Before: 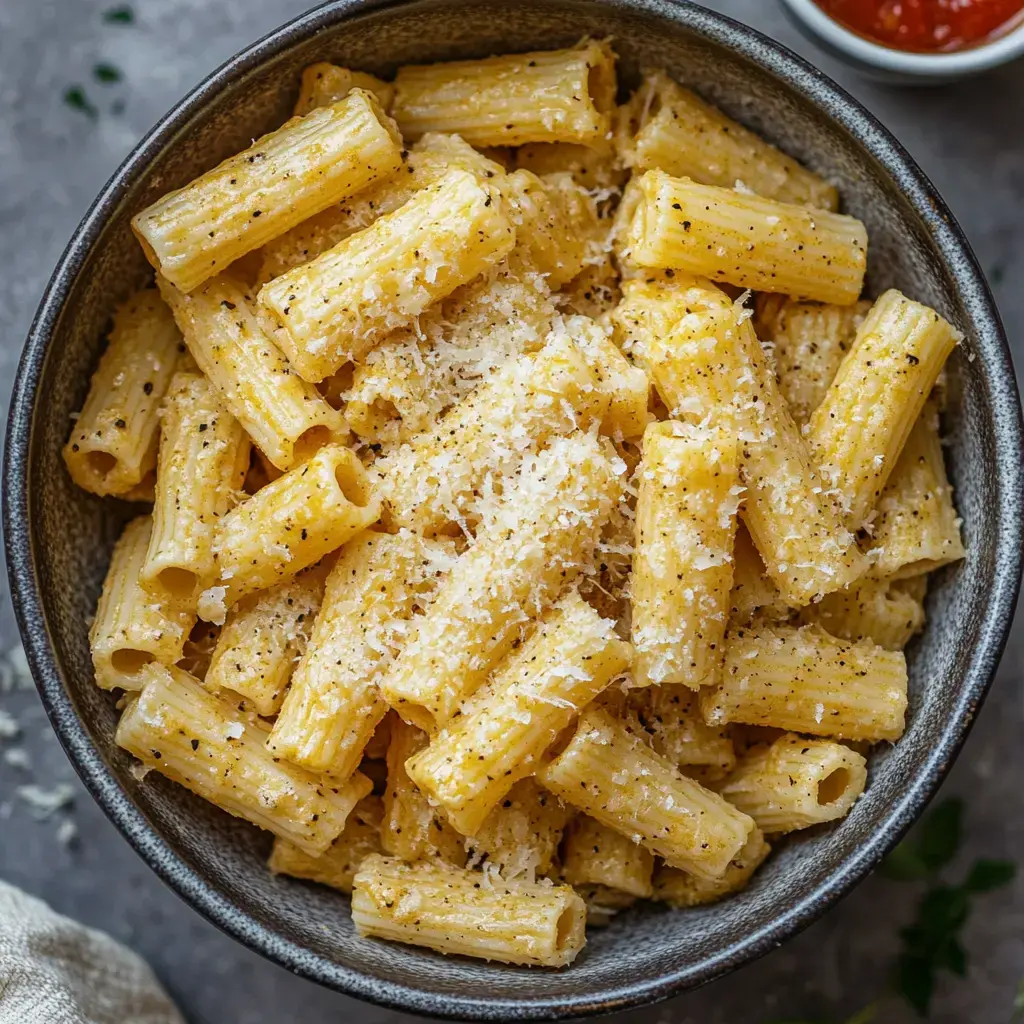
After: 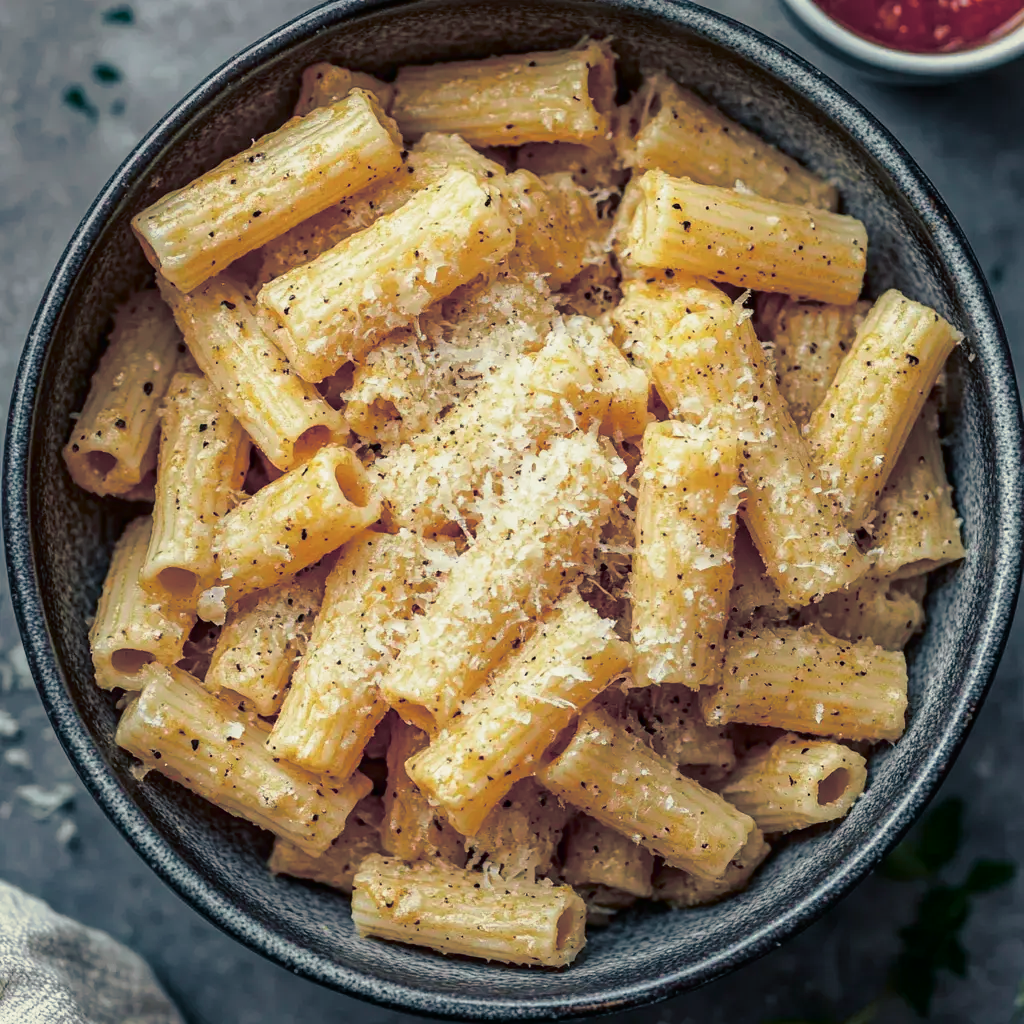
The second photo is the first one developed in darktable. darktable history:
tone curve: curves: ch0 [(0, 0) (0.058, 0.027) (0.214, 0.183) (0.304, 0.288) (0.561, 0.554) (0.687, 0.677) (0.768, 0.768) (0.858, 0.861) (0.986, 0.957)]; ch1 [(0, 0) (0.172, 0.123) (0.312, 0.296) (0.437, 0.429) (0.471, 0.469) (0.502, 0.5) (0.513, 0.515) (0.583, 0.604) (0.631, 0.659) (0.703, 0.721) (0.889, 0.924) (1, 1)]; ch2 [(0, 0) (0.411, 0.424) (0.485, 0.497) (0.502, 0.5) (0.517, 0.511) (0.566, 0.573) (0.622, 0.613) (0.709, 0.677) (1, 1)], color space Lab, independent channels, preserve colors none
split-toning: shadows › hue 216°, shadows › saturation 1, highlights › hue 57.6°, balance -33.4
